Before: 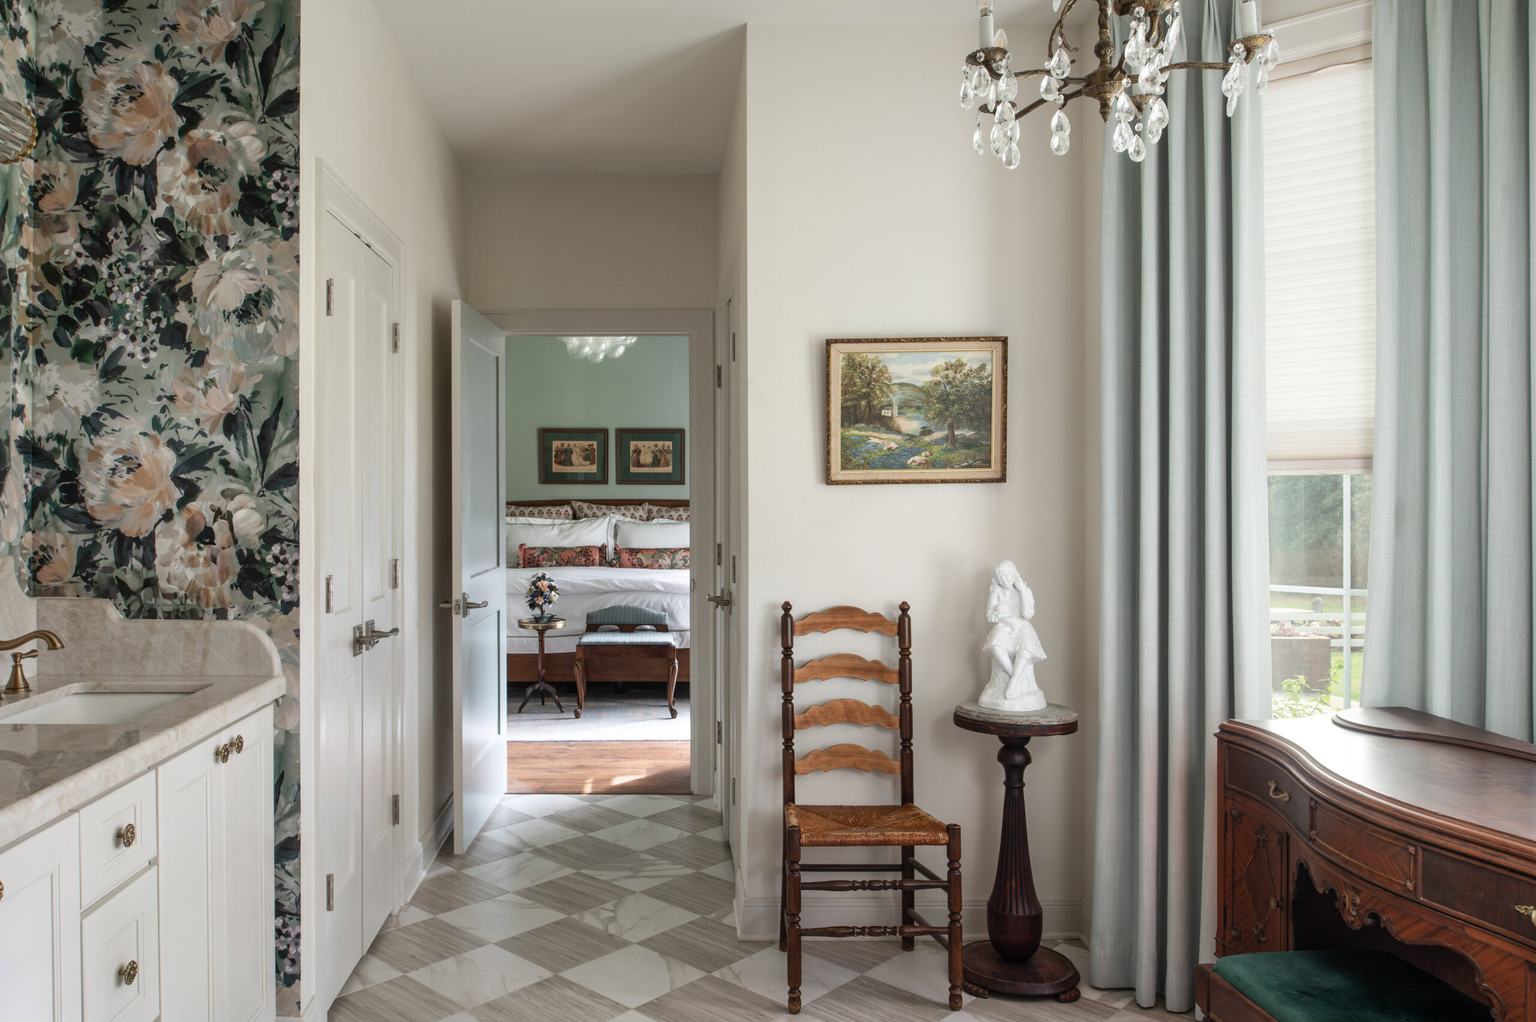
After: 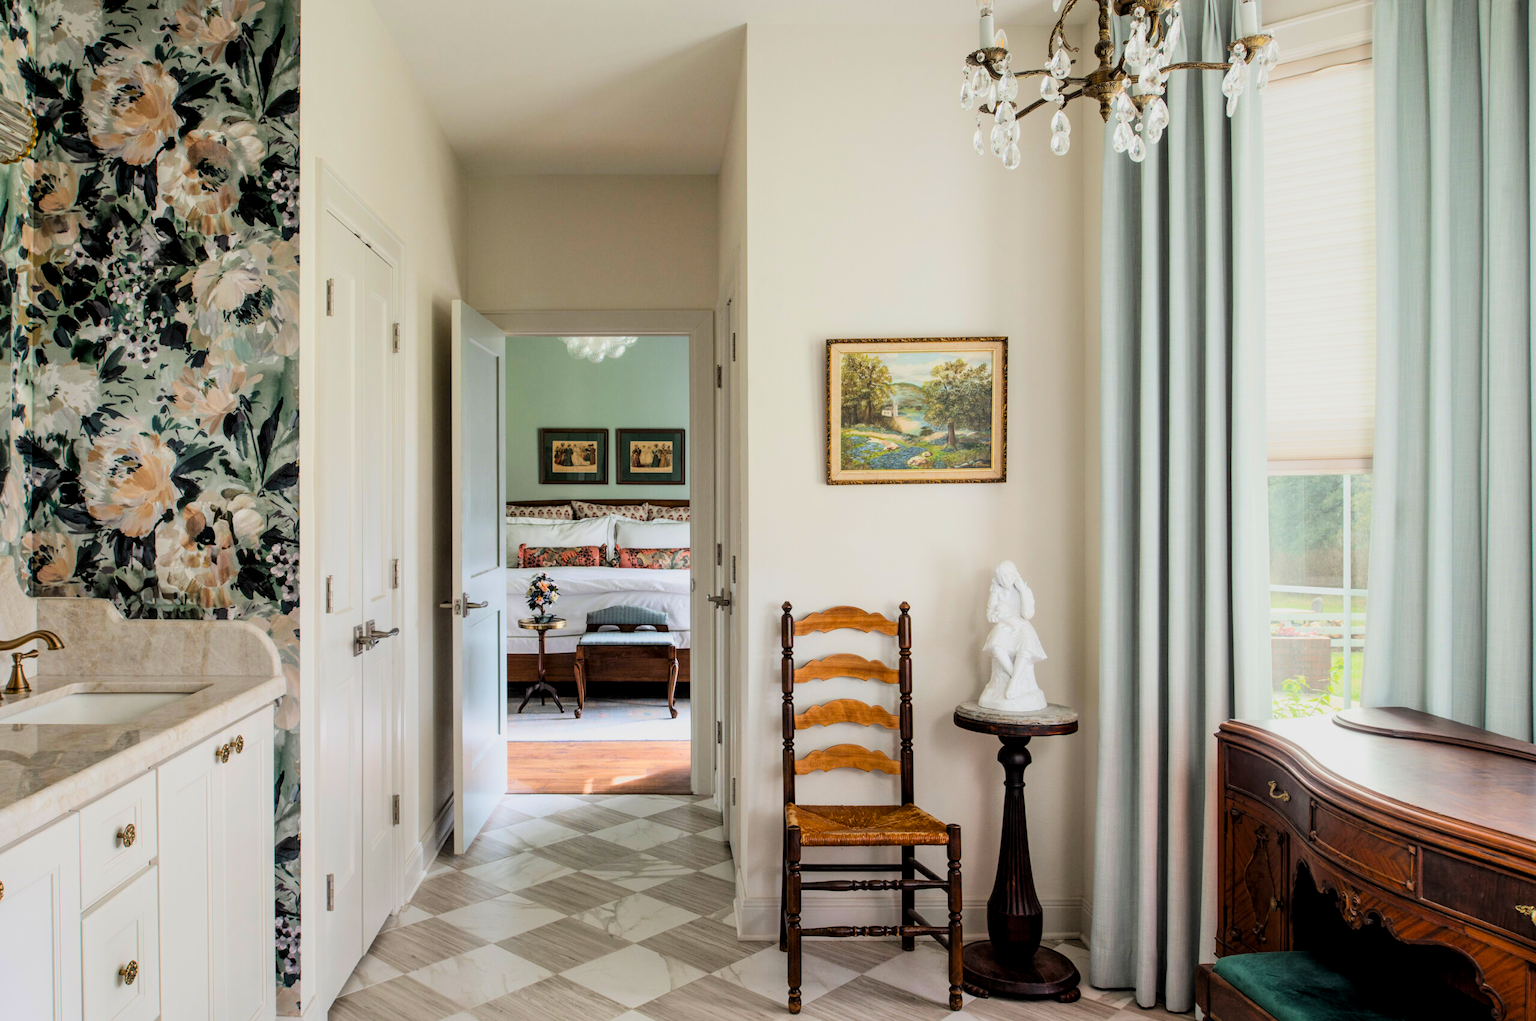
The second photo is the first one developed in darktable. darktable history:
local contrast: highlights 100%, shadows 100%, detail 120%, midtone range 0.2
filmic rgb: black relative exposure -7.82 EV, white relative exposure 4.29 EV, hardness 3.86, color science v6 (2022)
tone curve: curves: ch0 [(0, 0) (0.004, 0.001) (0.133, 0.112) (0.325, 0.362) (0.832, 0.893) (1, 1)], color space Lab, linked channels, preserve colors none
color balance rgb: linear chroma grading › global chroma 15%, perceptual saturation grading › global saturation 30%
